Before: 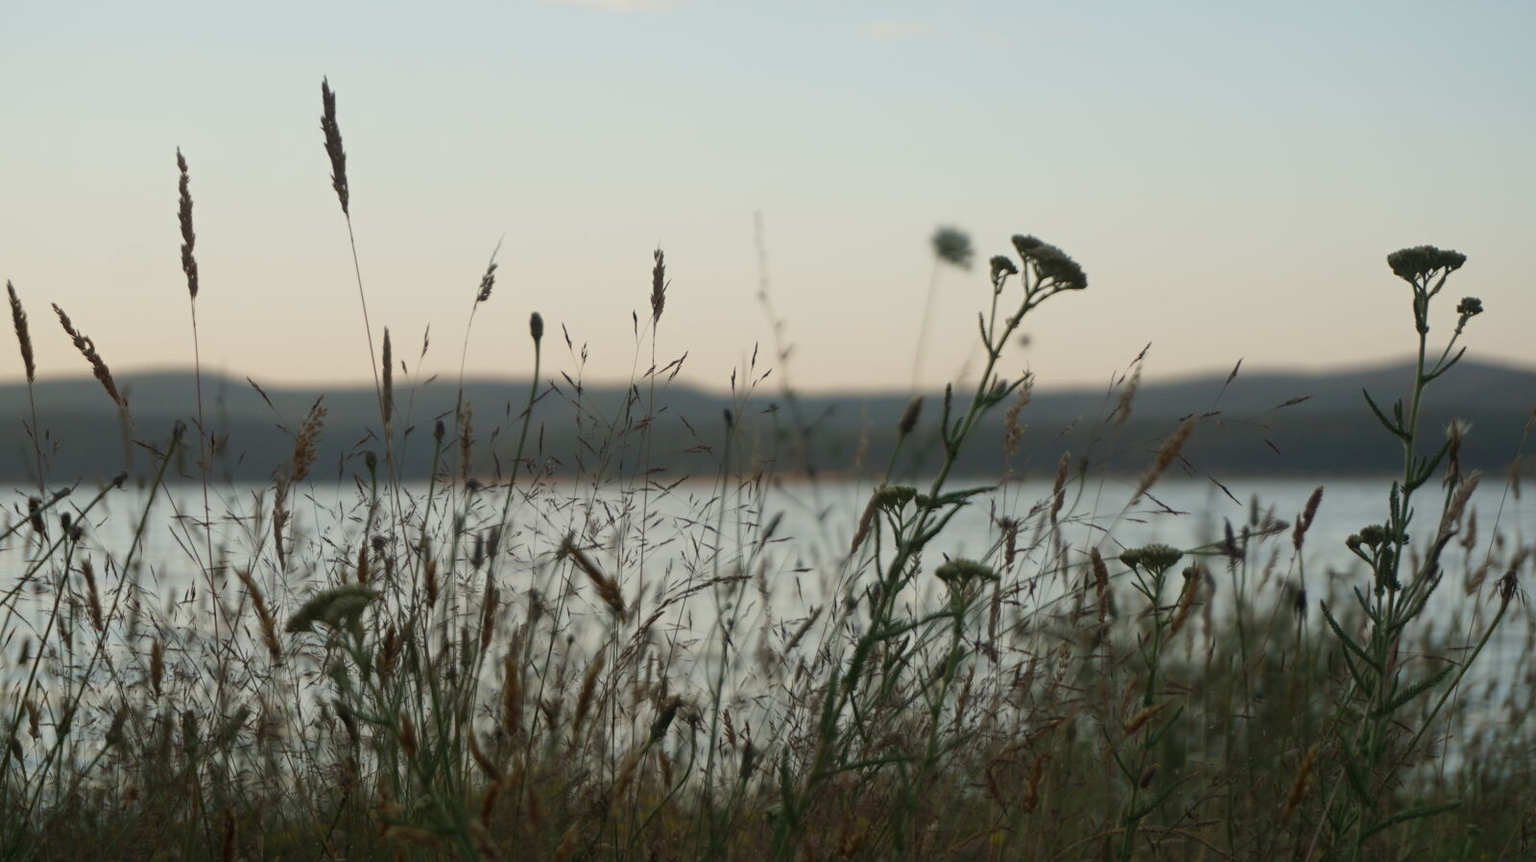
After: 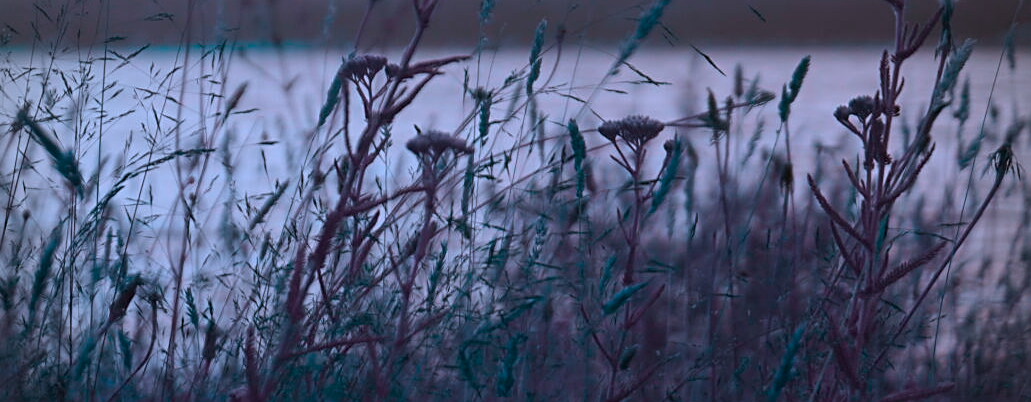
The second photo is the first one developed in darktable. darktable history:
sharpen: on, module defaults
contrast brightness saturation: saturation -0.1
color balance rgb: hue shift 180°, global vibrance 50%, contrast 0.32%
crop and rotate: left 35.509%, top 50.238%, bottom 4.934%
vignetting: unbound false
white balance: red 1.08, blue 0.791
